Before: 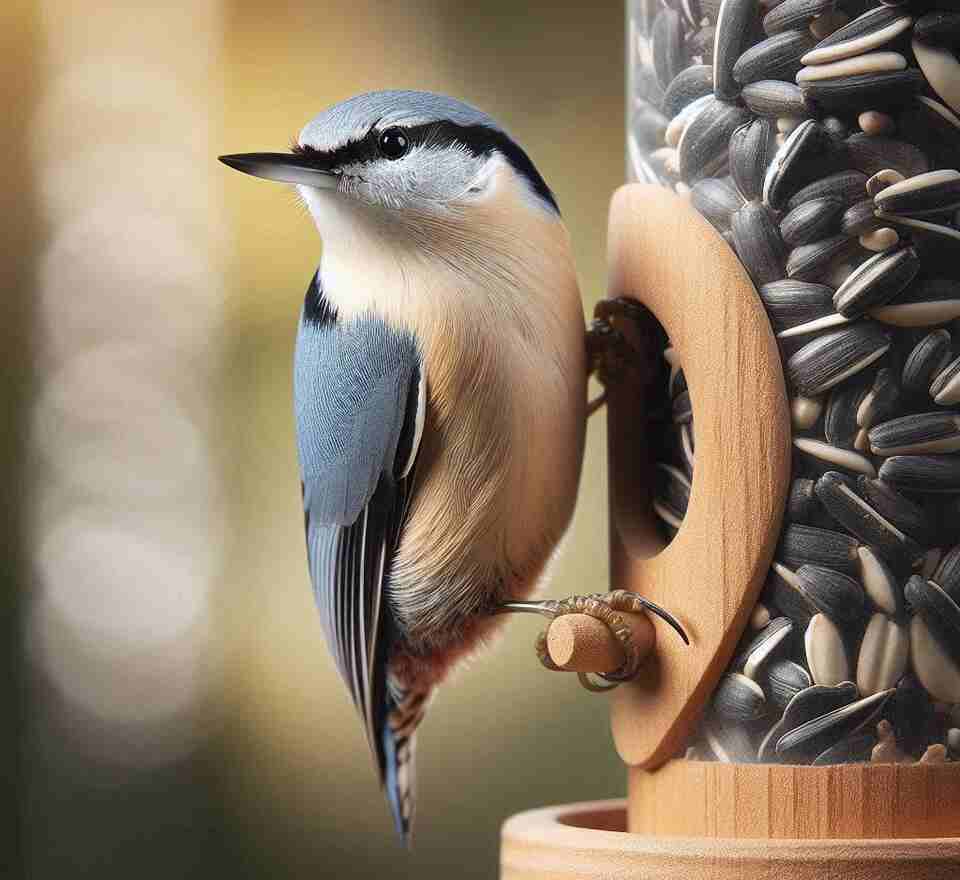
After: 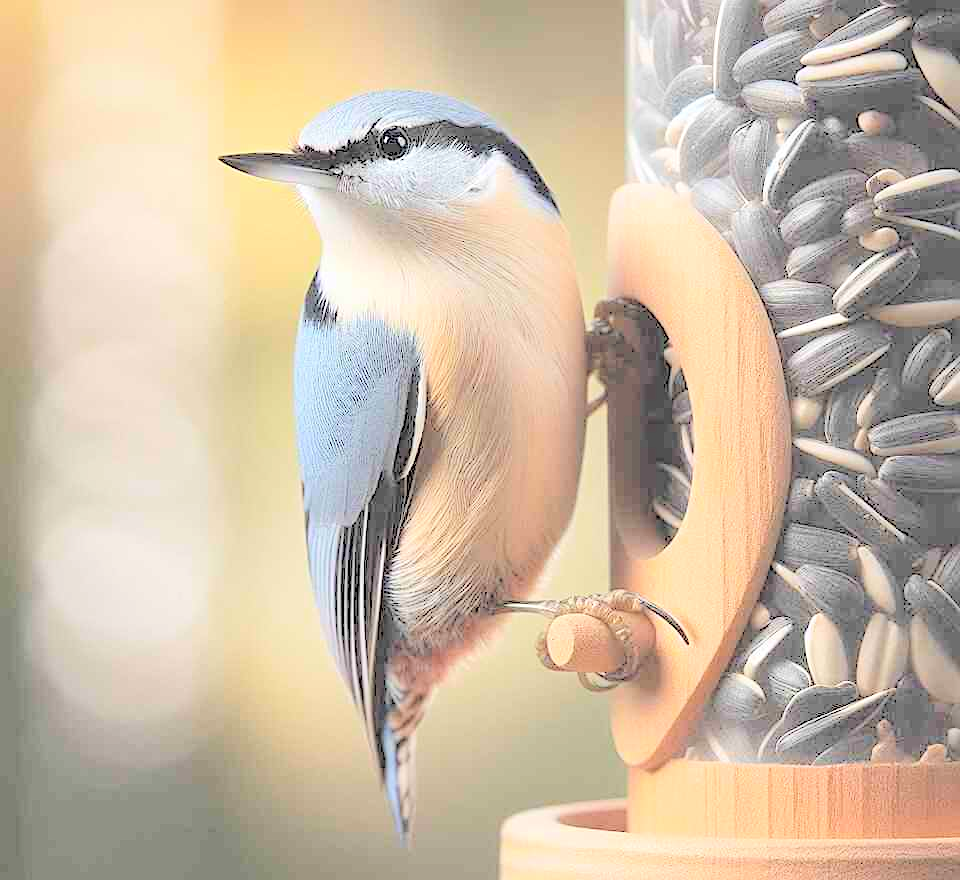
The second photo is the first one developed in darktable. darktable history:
sharpen: on, module defaults
contrast brightness saturation: brightness 0.989
